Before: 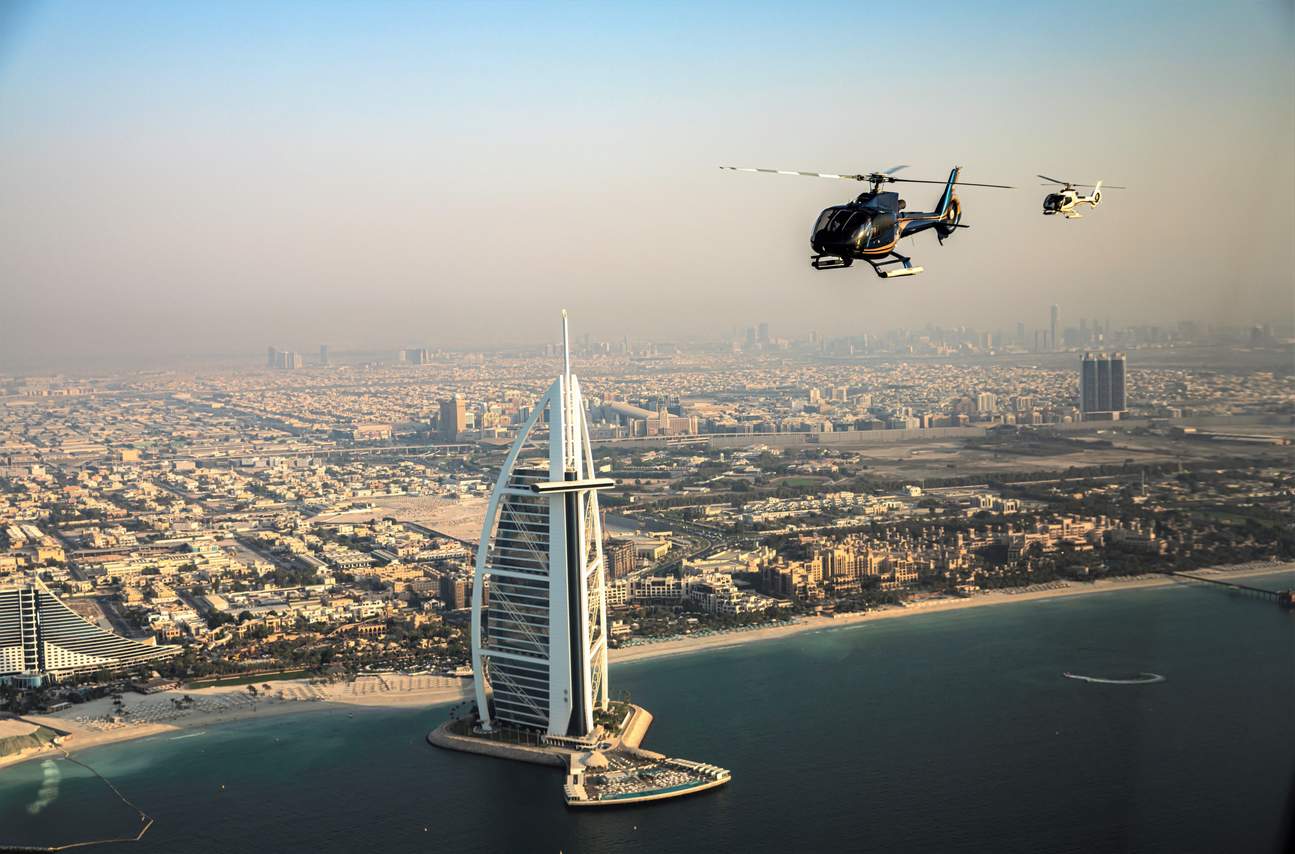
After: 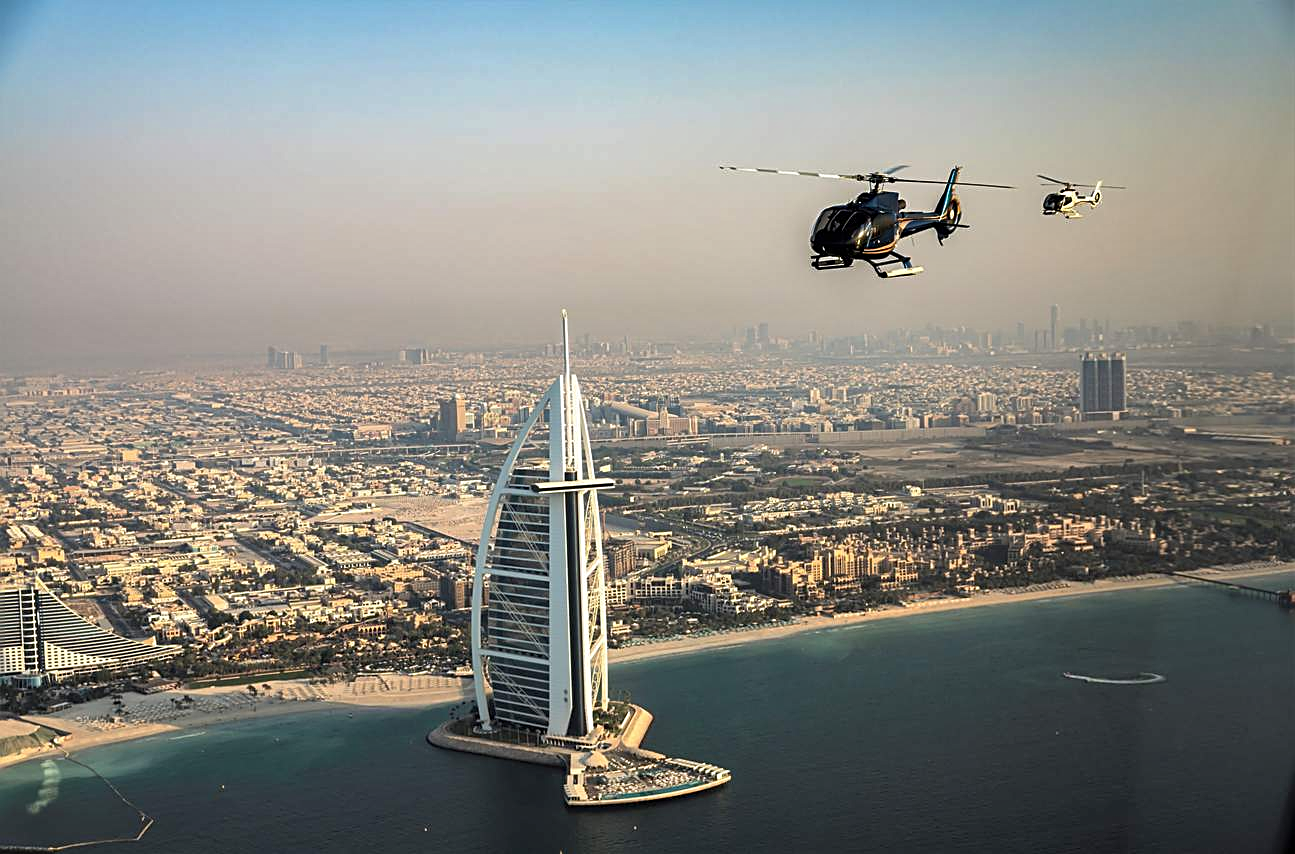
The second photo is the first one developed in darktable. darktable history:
sharpen: amount 0.5
shadows and highlights: shadows 39.83, highlights -54.43, low approximation 0.01, soften with gaussian
